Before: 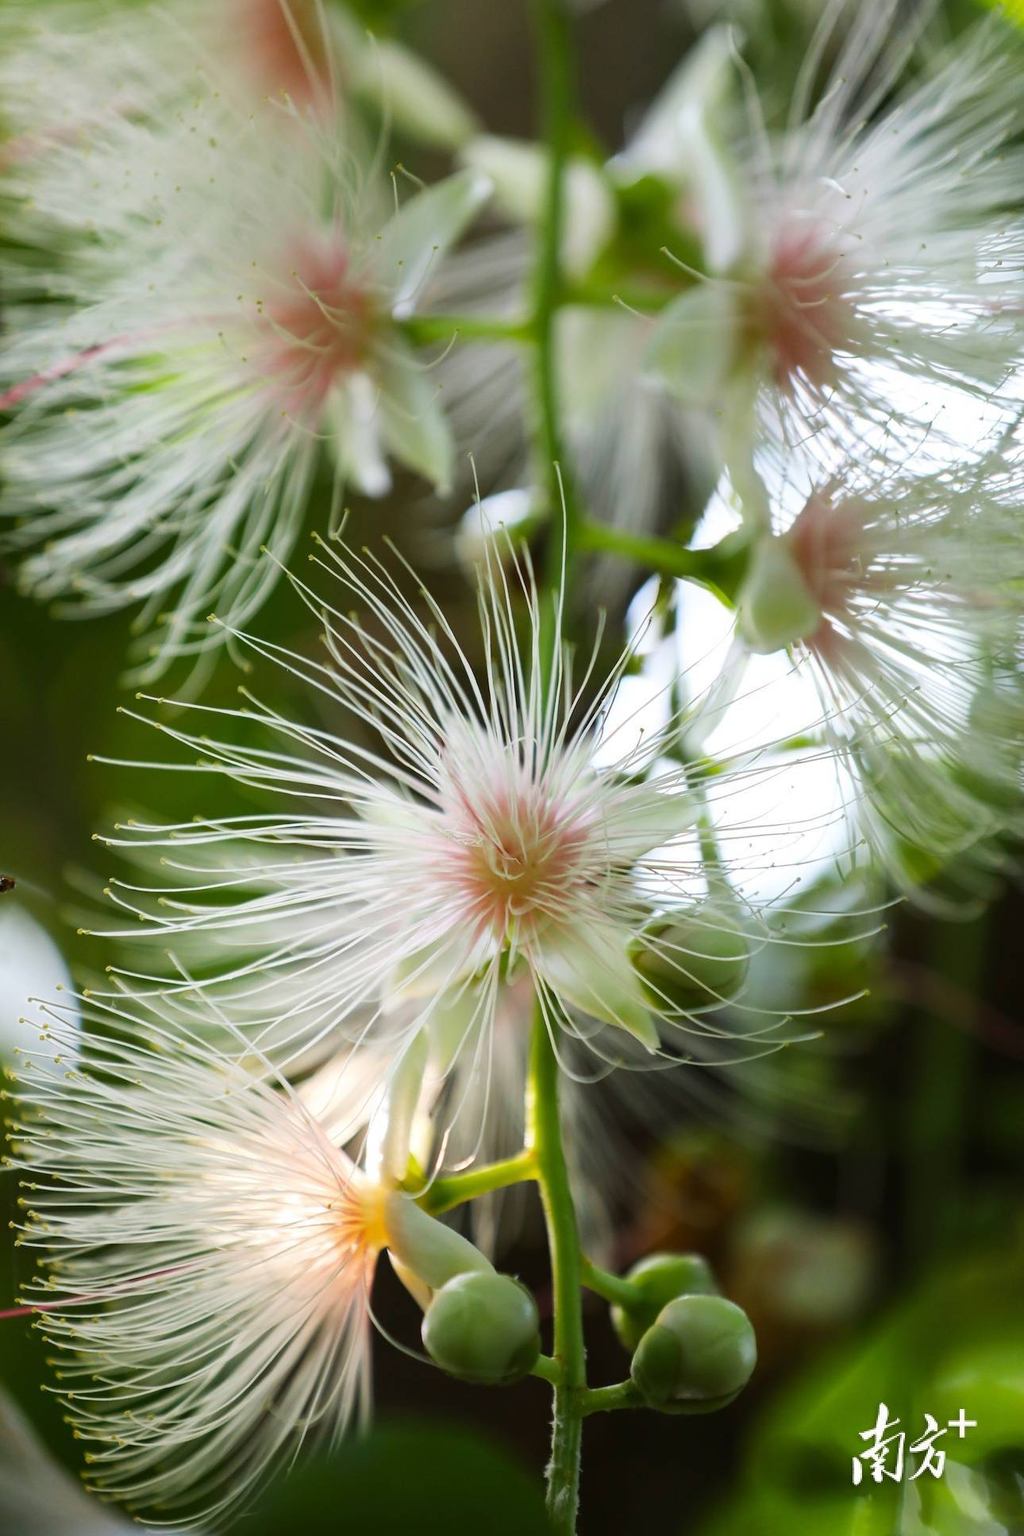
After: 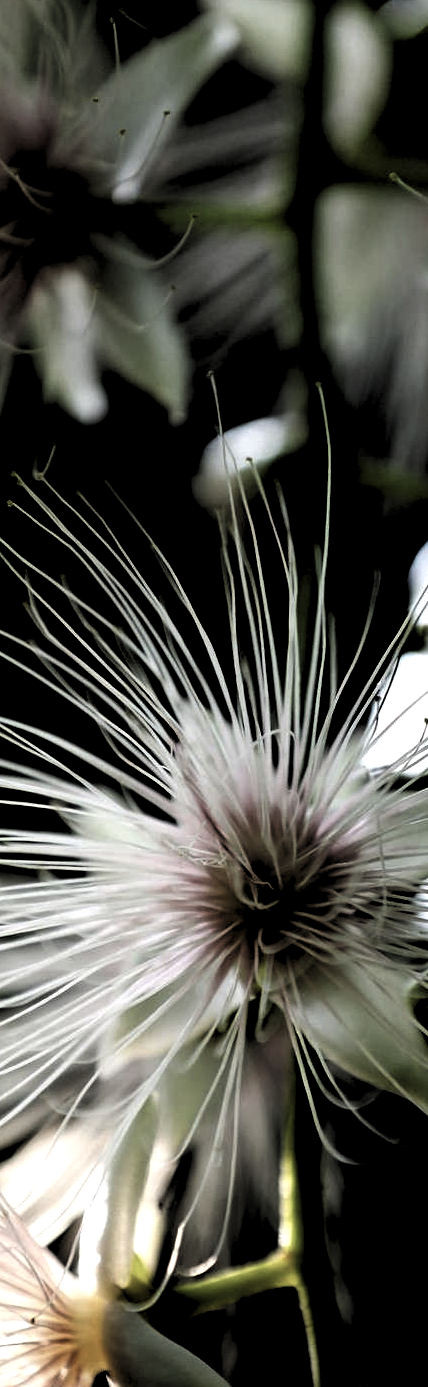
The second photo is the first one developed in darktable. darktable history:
color balance rgb: power › hue 316.49°, perceptual saturation grading › global saturation 20%, perceptual saturation grading › highlights -49.01%, perceptual saturation grading › shadows 25.892%
levels: levels [0.514, 0.759, 1]
exposure: exposure 0.201 EV, compensate highlight preservation false
crop and rotate: left 29.631%, top 10.285%, right 37.166%, bottom 17.993%
